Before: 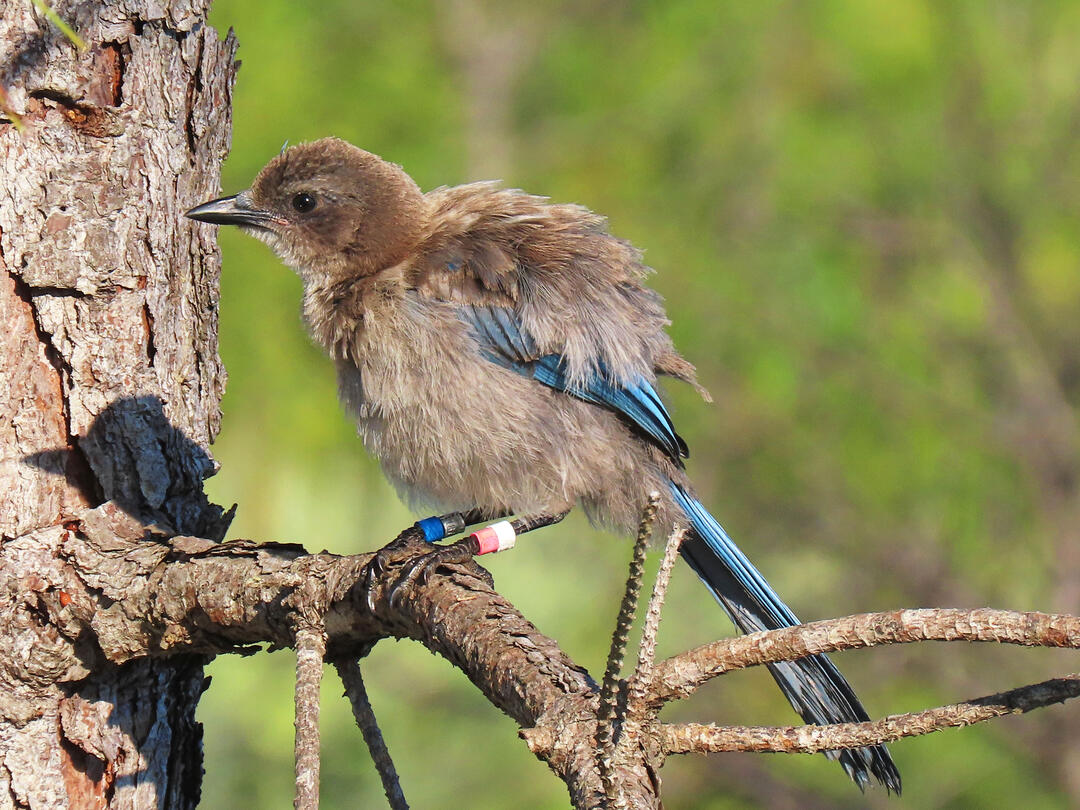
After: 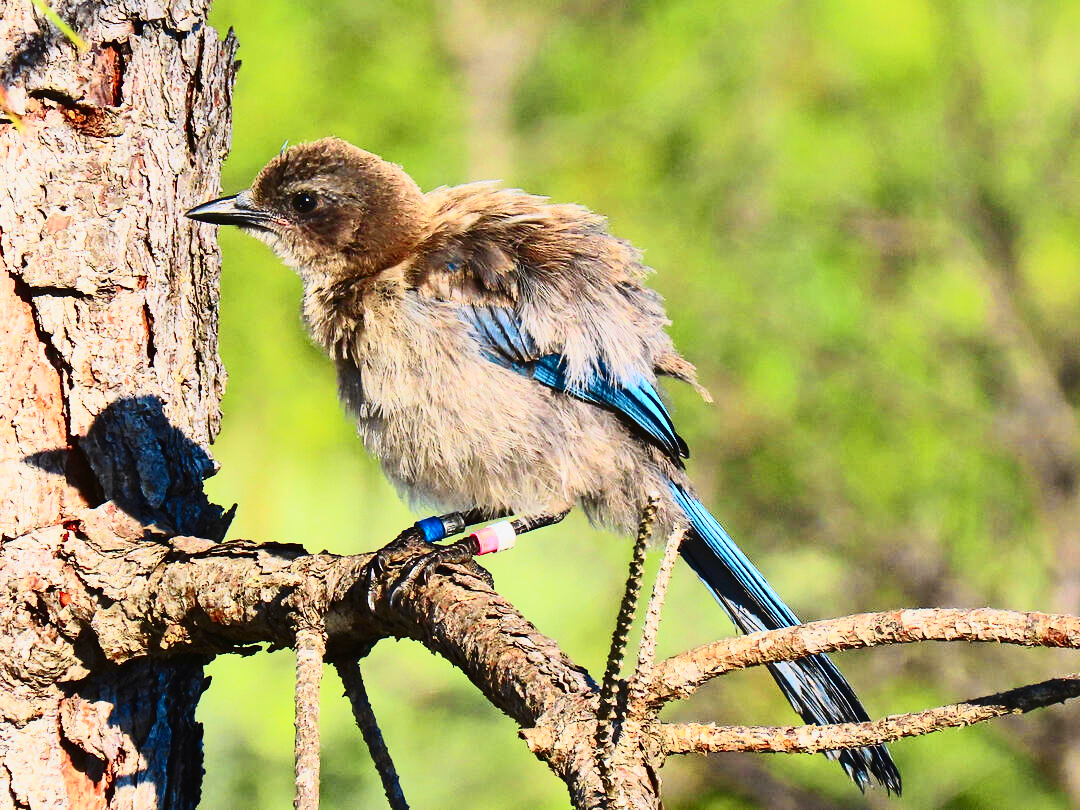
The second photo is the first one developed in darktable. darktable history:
contrast brightness saturation: contrast 0.4, brightness 0.1, saturation 0.21
tone curve: curves: ch0 [(0, 0.011) (0.139, 0.106) (0.295, 0.271) (0.499, 0.523) (0.739, 0.782) (0.857, 0.879) (1, 0.967)]; ch1 [(0, 0) (0.272, 0.249) (0.388, 0.385) (0.469, 0.456) (0.495, 0.497) (0.524, 0.518) (0.602, 0.623) (0.725, 0.779) (1, 1)]; ch2 [(0, 0) (0.125, 0.089) (0.353, 0.329) (0.443, 0.408) (0.502, 0.499) (0.548, 0.549) (0.608, 0.635) (1, 1)], color space Lab, independent channels, preserve colors none
